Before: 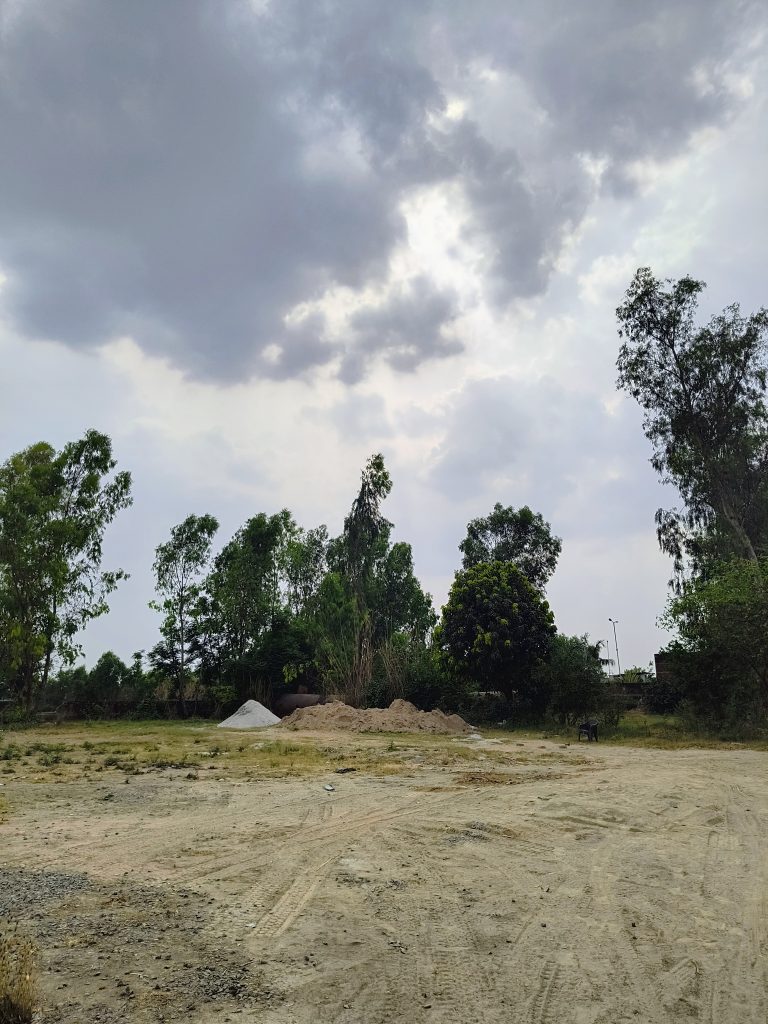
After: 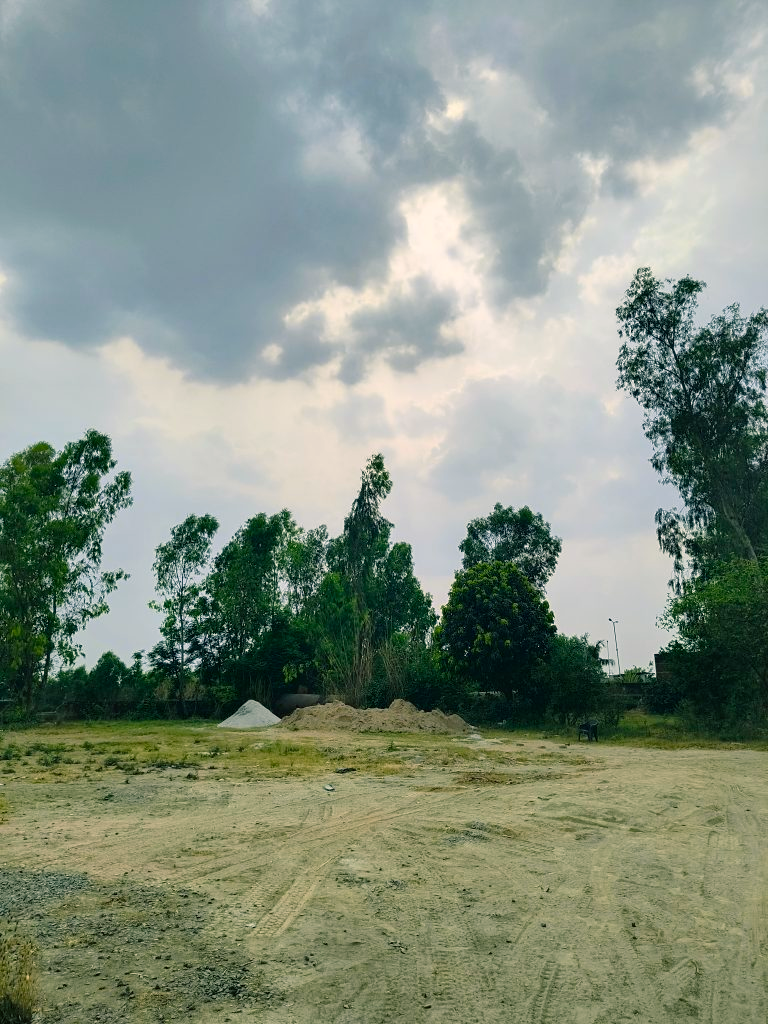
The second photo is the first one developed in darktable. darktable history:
color balance rgb: power › chroma 2.164%, power › hue 163.73°, highlights gain › chroma 3.013%, highlights gain › hue 60.26°, linear chroma grading › global chroma 18.788%, perceptual saturation grading › global saturation 0.12%
